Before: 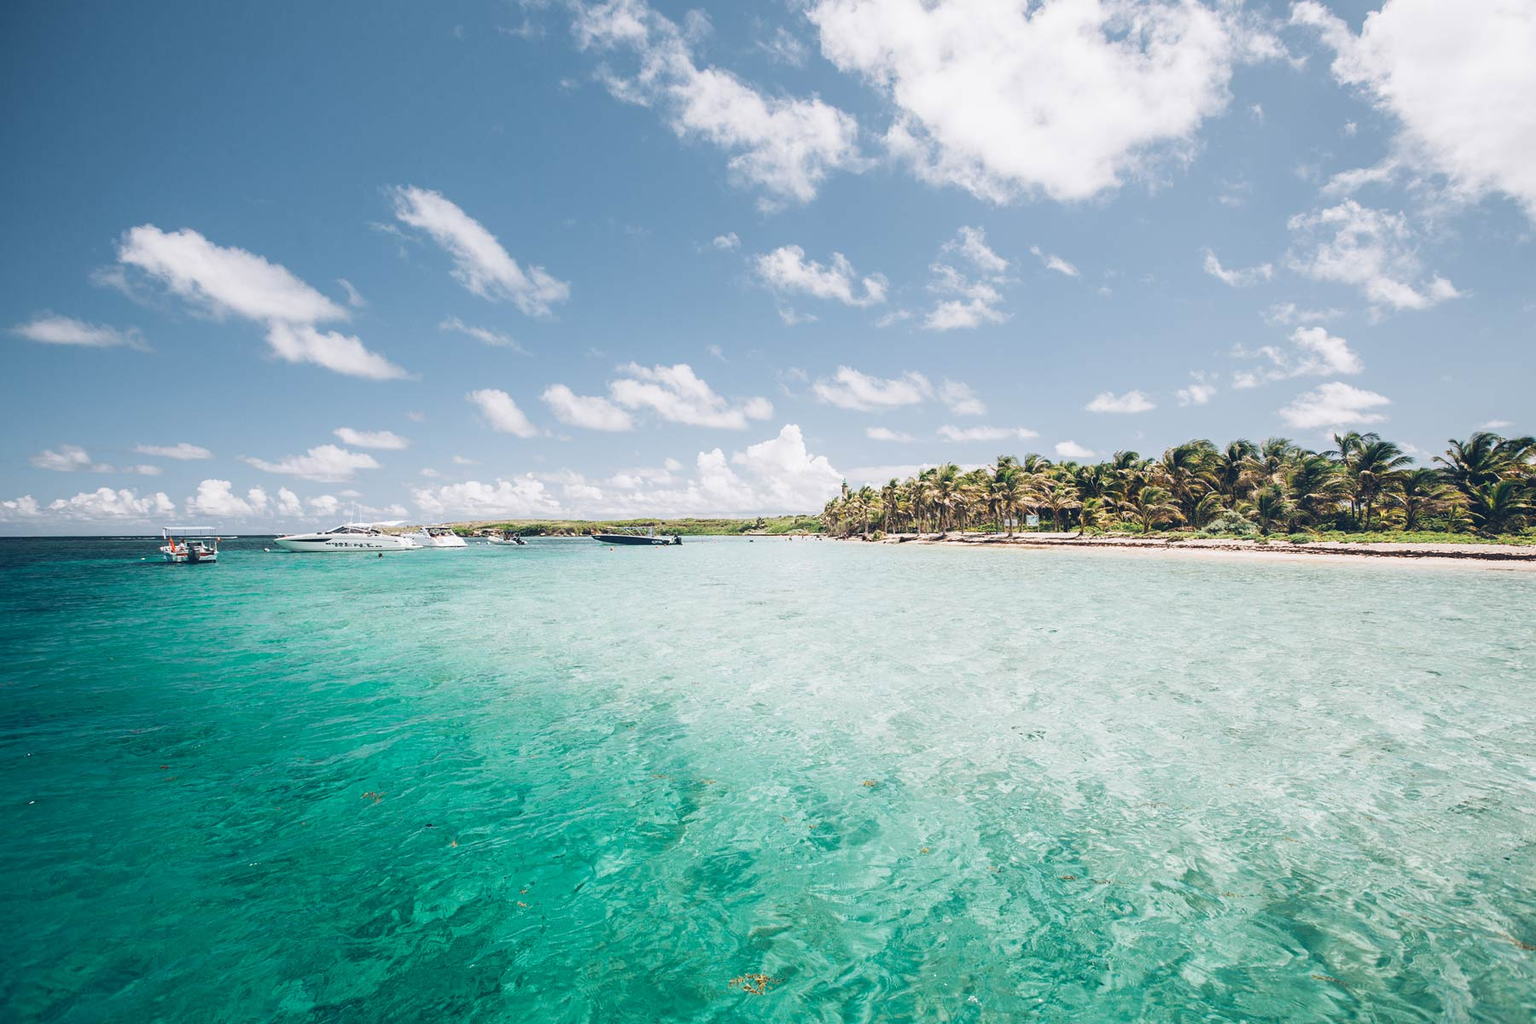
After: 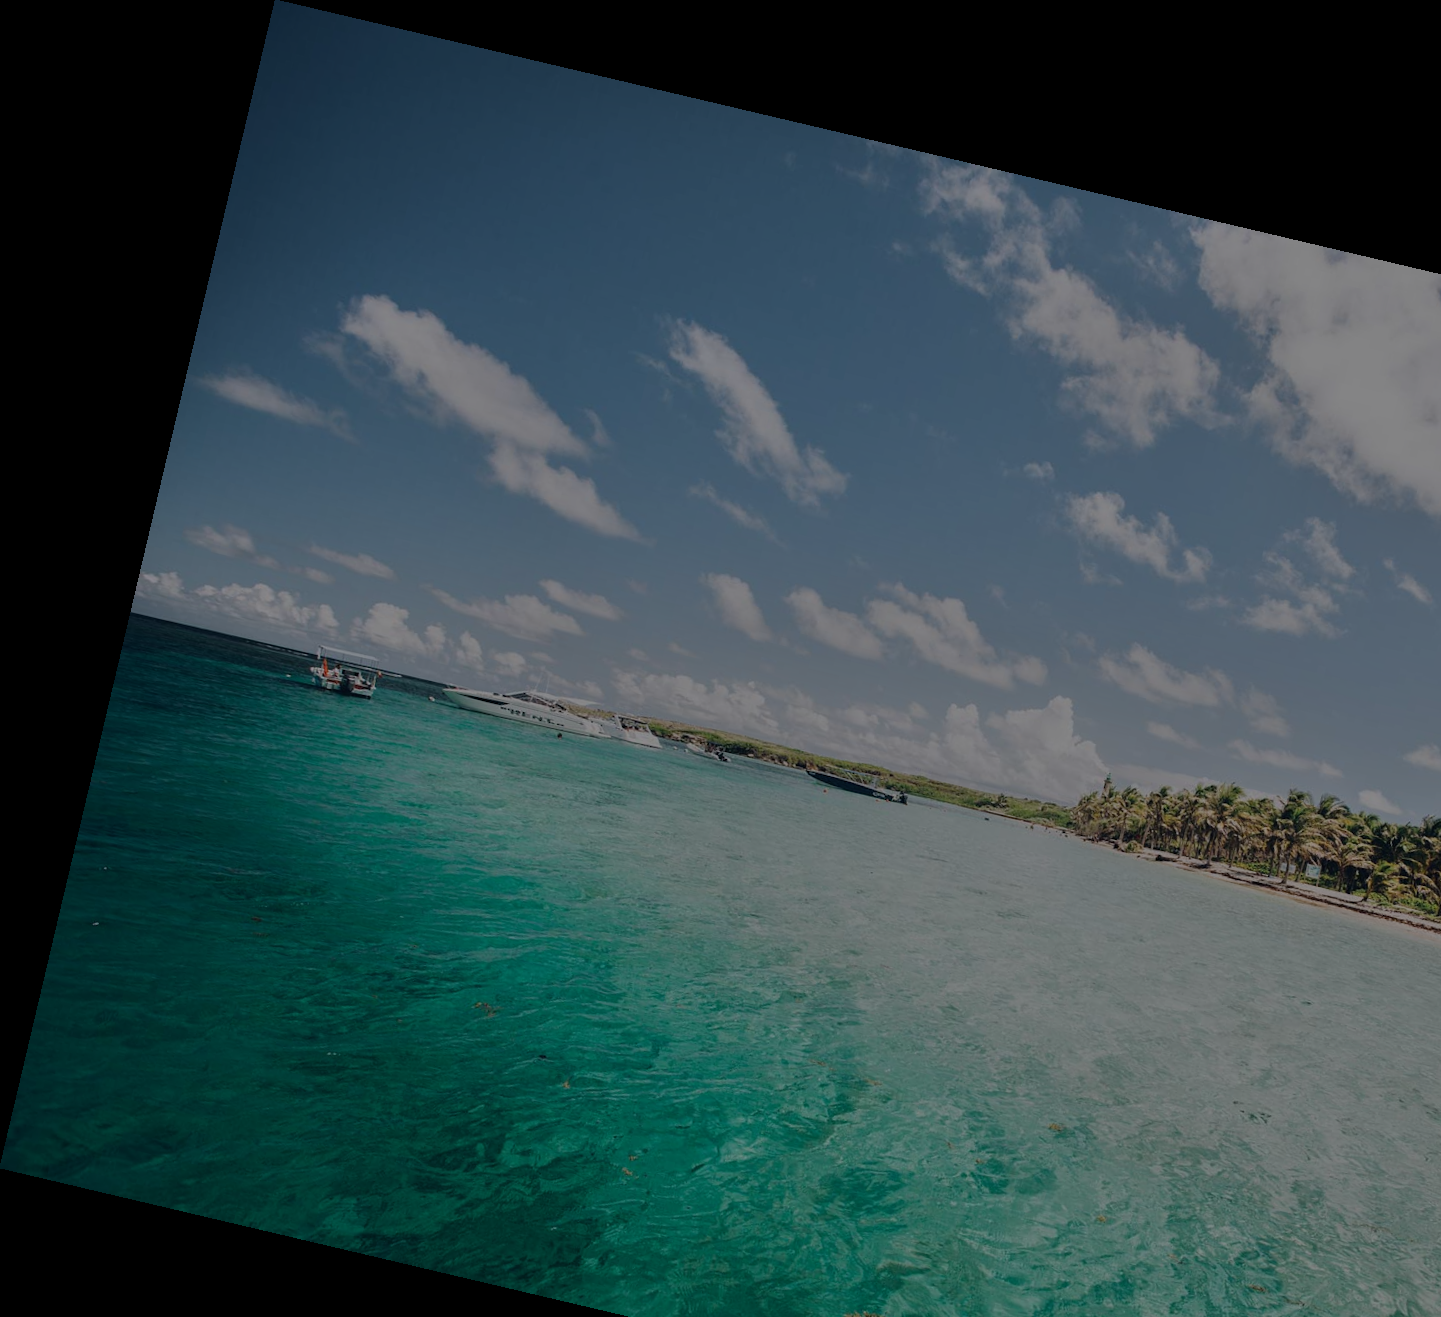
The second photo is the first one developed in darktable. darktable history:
crop: right 28.885%, bottom 16.626%
rotate and perspective: rotation 13.27°, automatic cropping off
tone equalizer: -8 EV -2 EV, -7 EV -2 EV, -6 EV -2 EV, -5 EV -2 EV, -4 EV -2 EV, -3 EV -2 EV, -2 EV -2 EV, -1 EV -1.63 EV, +0 EV -2 EV
